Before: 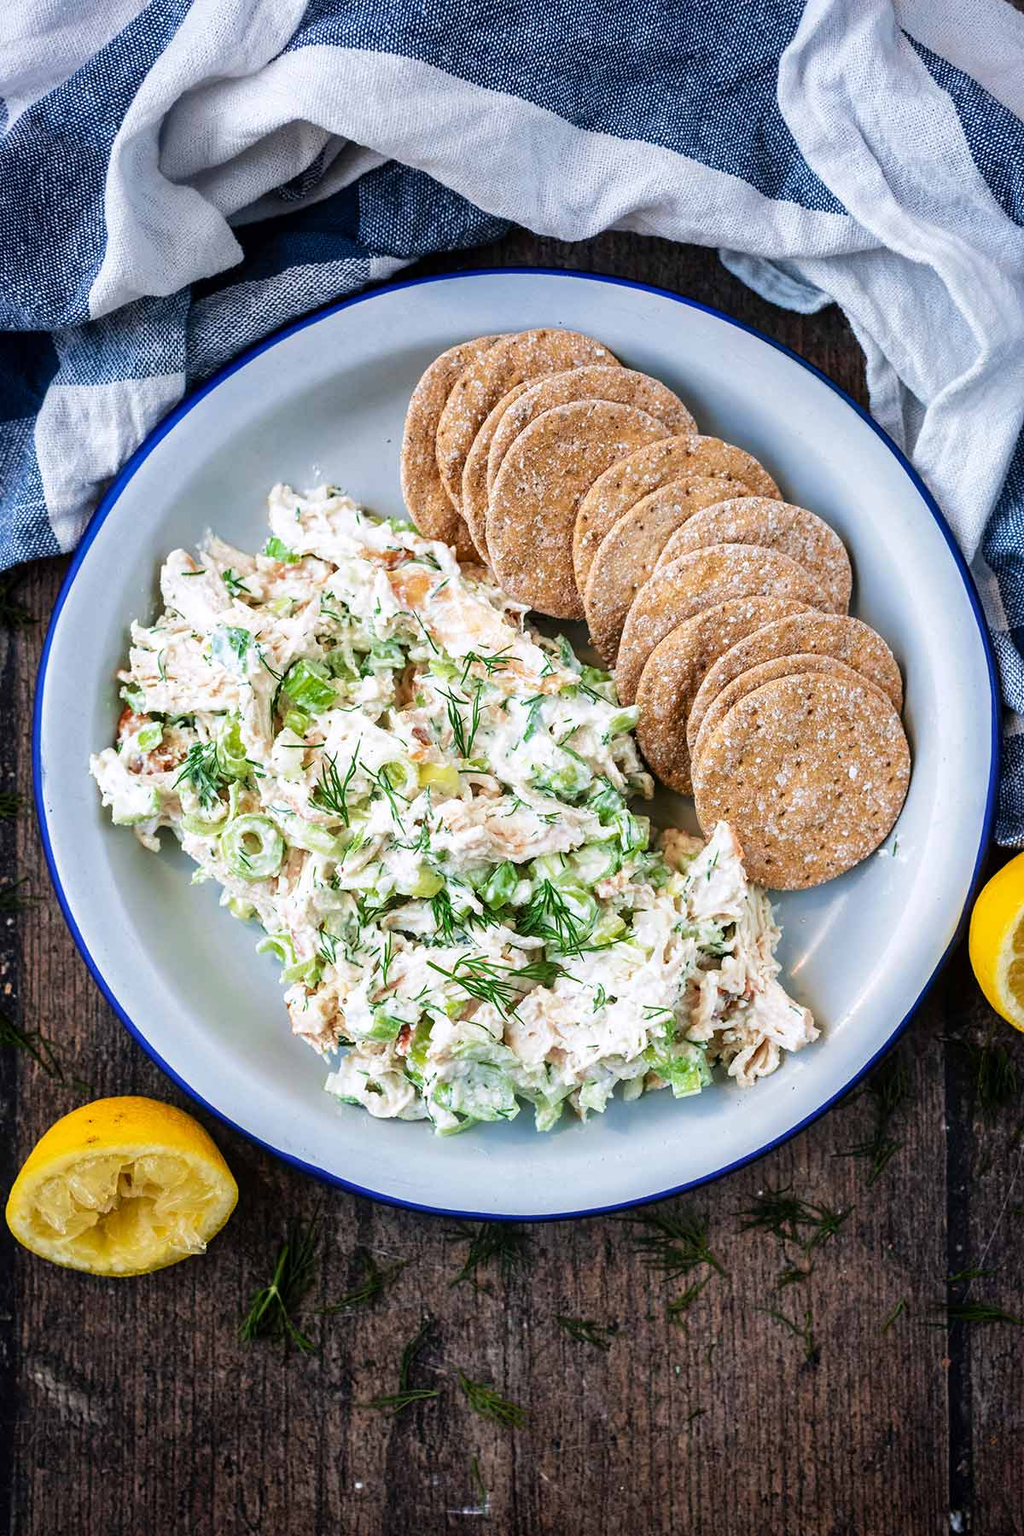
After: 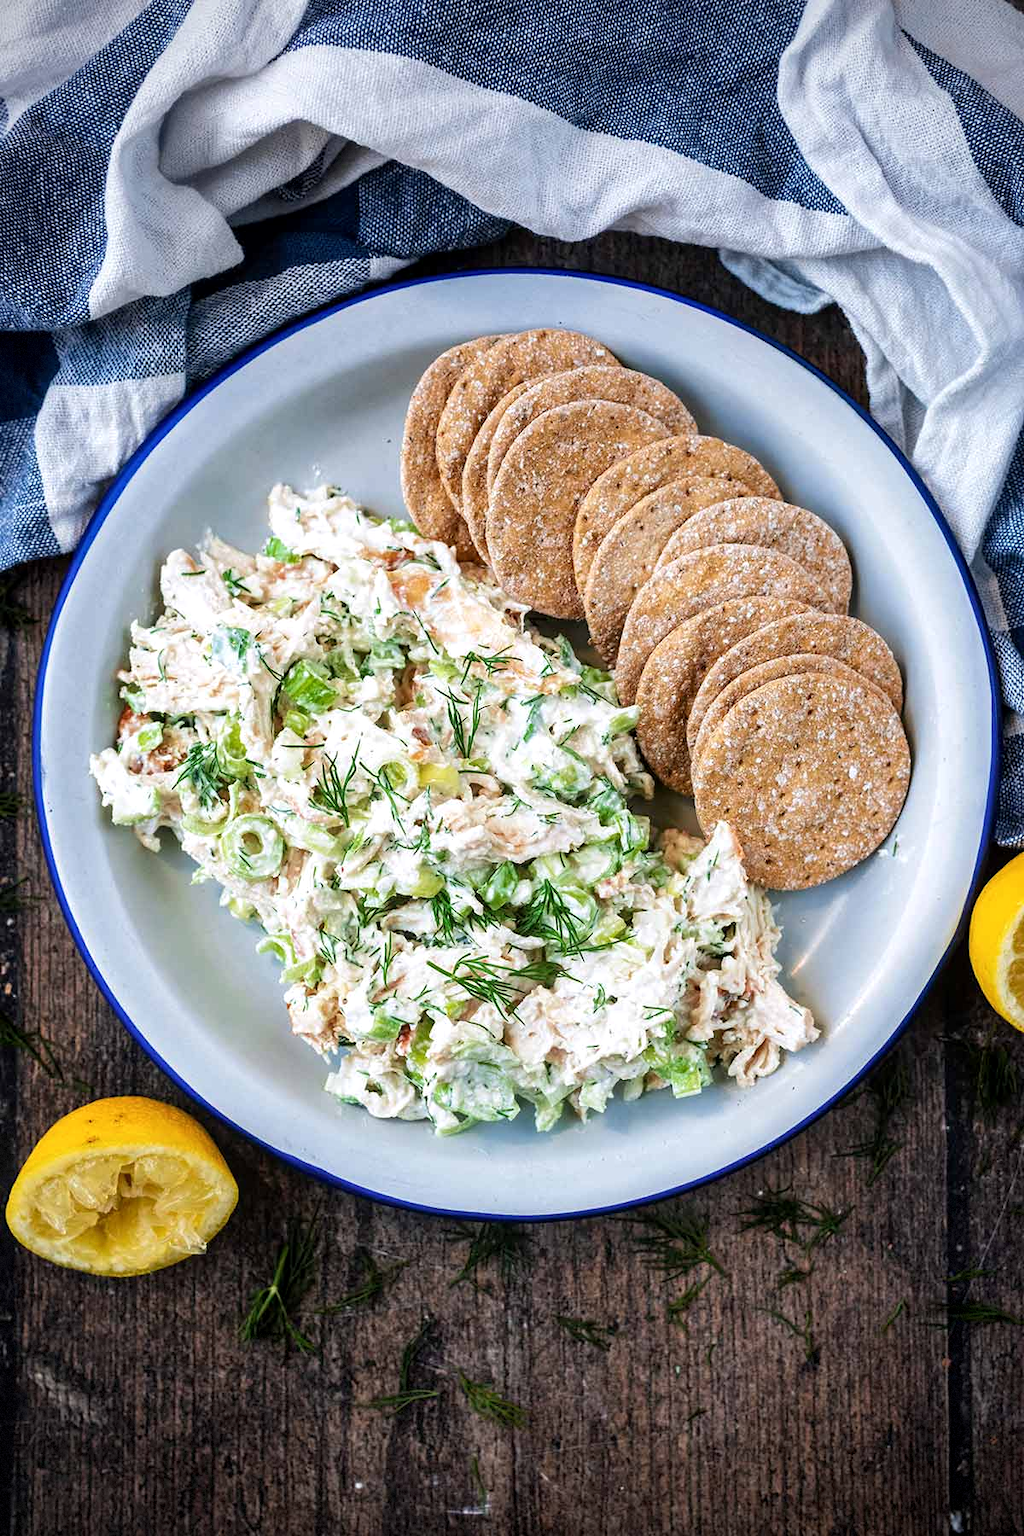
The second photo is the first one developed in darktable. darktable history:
vignetting: fall-off radius 83.16%, brightness -0.831, dithering 8-bit output
color correction: highlights b* -0.054
local contrast: highlights 103%, shadows 98%, detail 120%, midtone range 0.2
